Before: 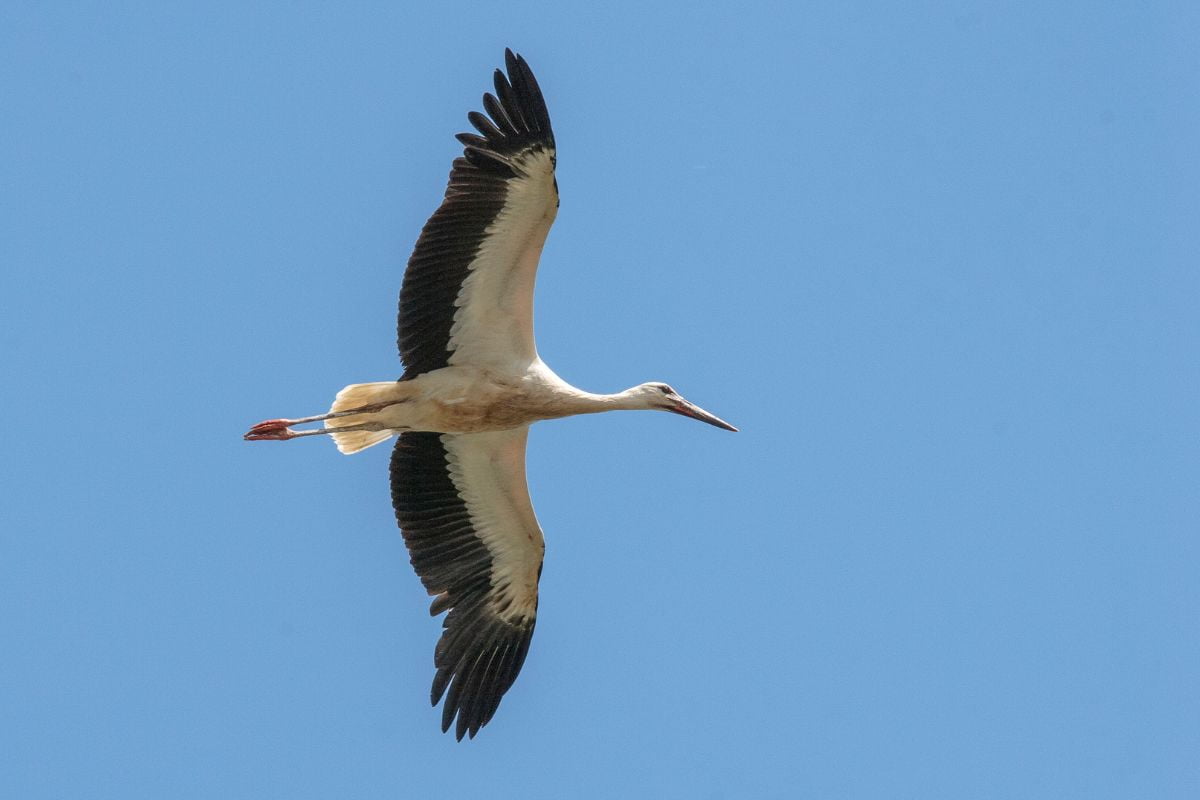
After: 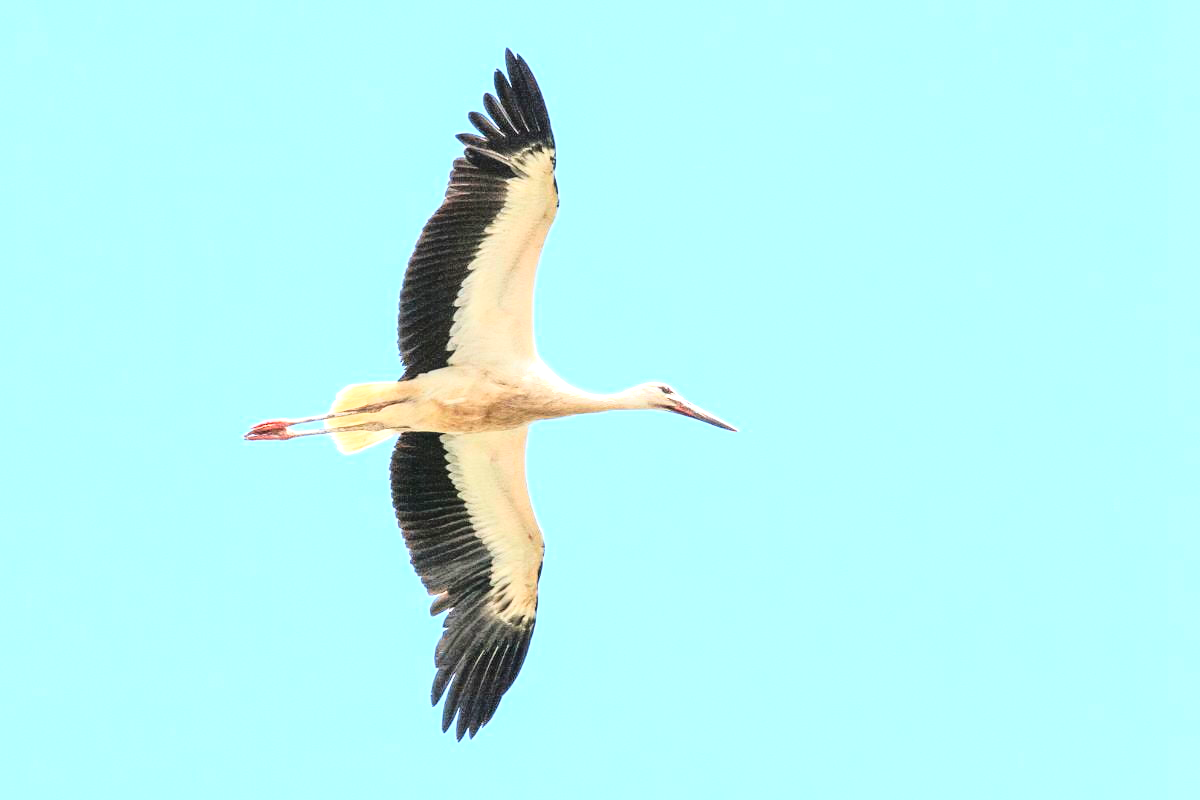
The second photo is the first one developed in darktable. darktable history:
exposure: black level correction 0, exposure 1.388 EV, compensate exposure bias true, compensate highlight preservation false
base curve: curves: ch0 [(0, 0) (0.028, 0.03) (0.121, 0.232) (0.46, 0.748) (0.859, 0.968) (1, 1)]
